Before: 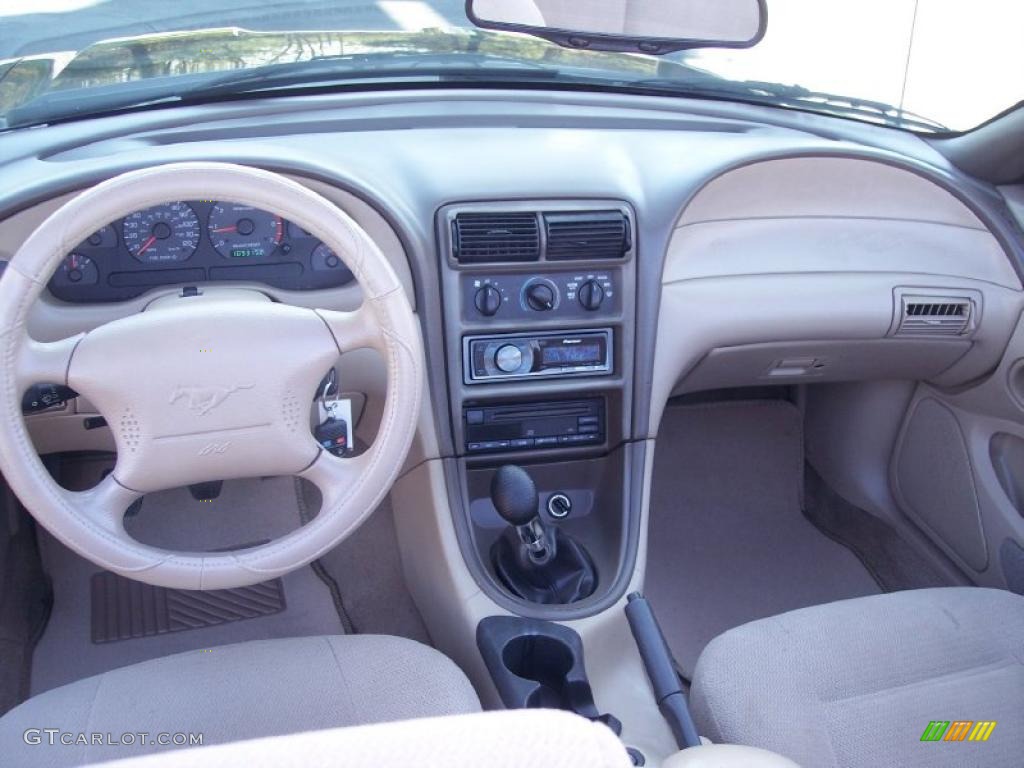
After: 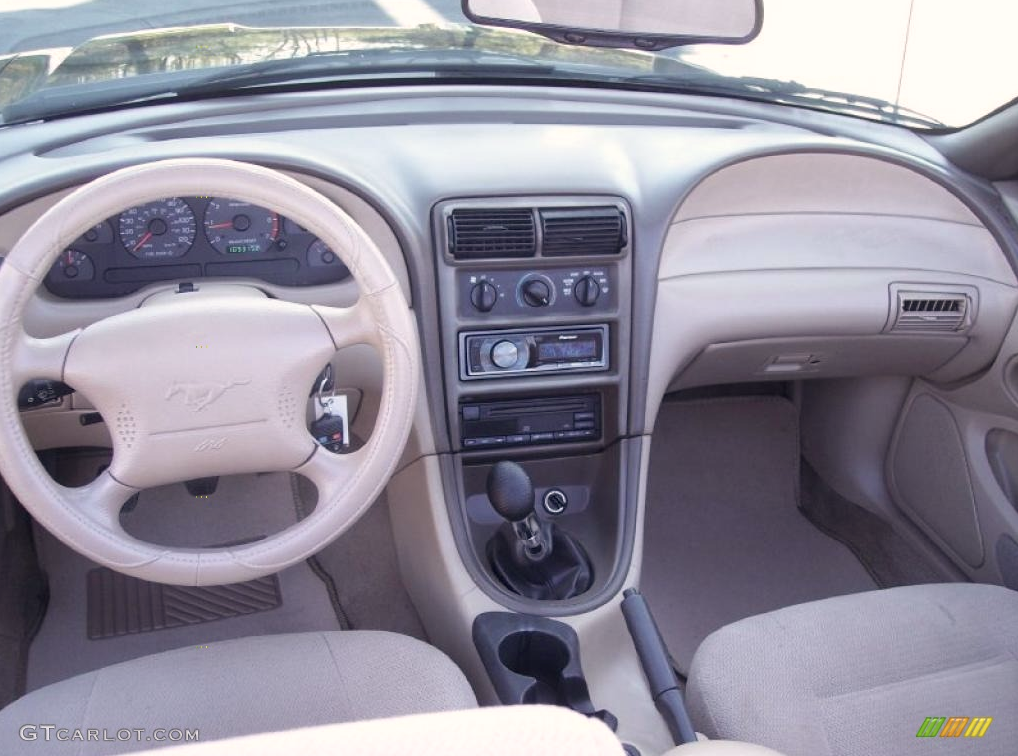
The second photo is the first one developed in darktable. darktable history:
color balance rgb: power › chroma 0.69%, power › hue 60°, linear chroma grading › global chroma 14.445%, perceptual saturation grading › global saturation 19.264%
crop: left 0.419%, top 0.572%, right 0.125%, bottom 0.884%
tone equalizer: on, module defaults
color correction: highlights a* 5.49, highlights b* 5.23, saturation 0.637
